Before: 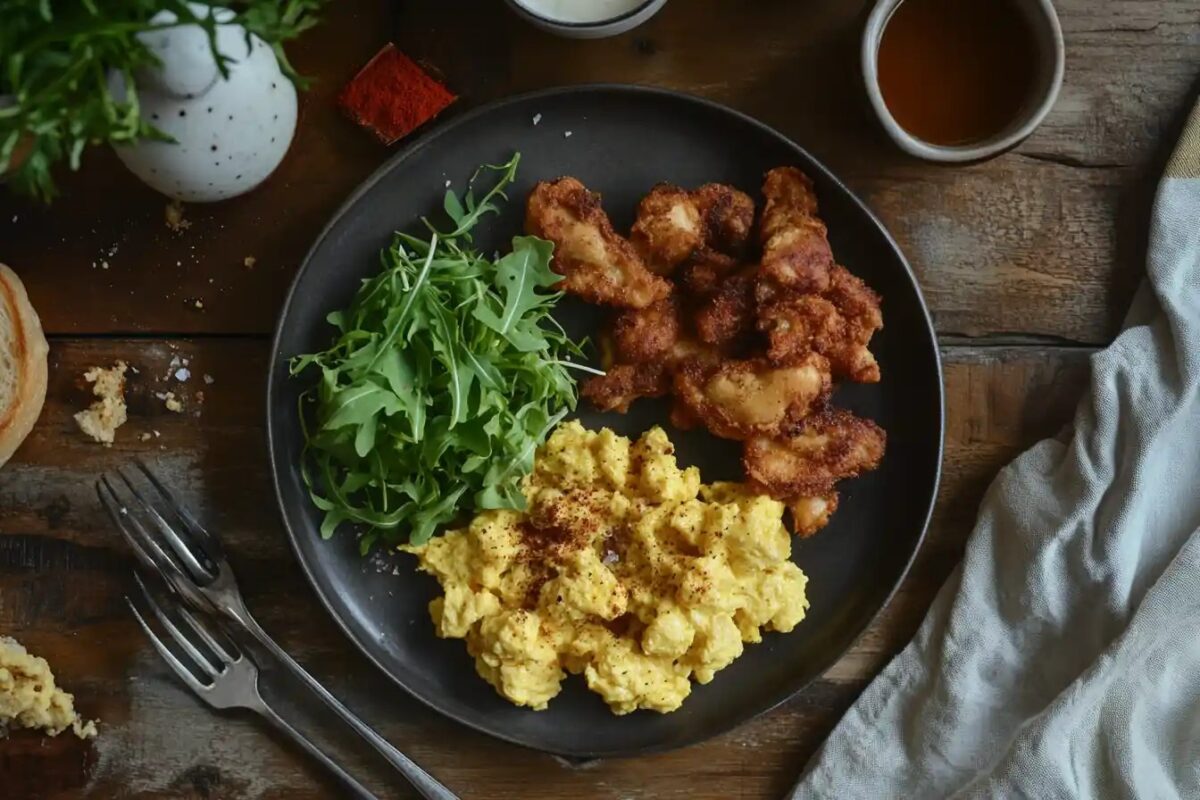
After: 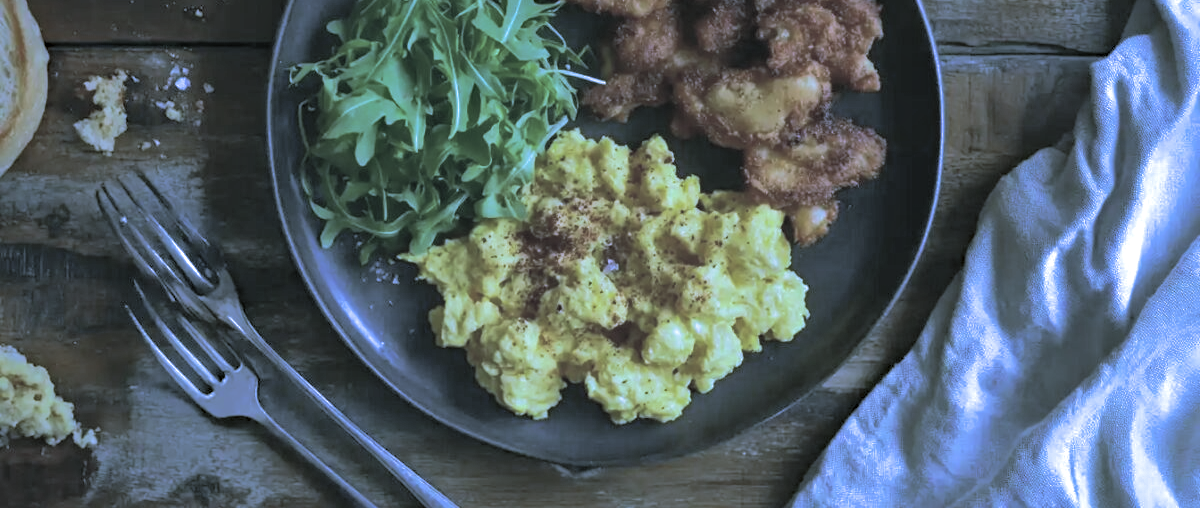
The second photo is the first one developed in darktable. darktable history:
white balance: red 0.766, blue 1.537
crop and rotate: top 36.435%
tone equalizer: -8 EV -0.55 EV
split-toning: shadows › hue 201.6°, shadows › saturation 0.16, highlights › hue 50.4°, highlights › saturation 0.2, balance -49.9
sharpen: radius 2.883, amount 0.868, threshold 47.523
contrast brightness saturation: brightness 0.15
shadows and highlights: on, module defaults
haze removal: compatibility mode true, adaptive false
